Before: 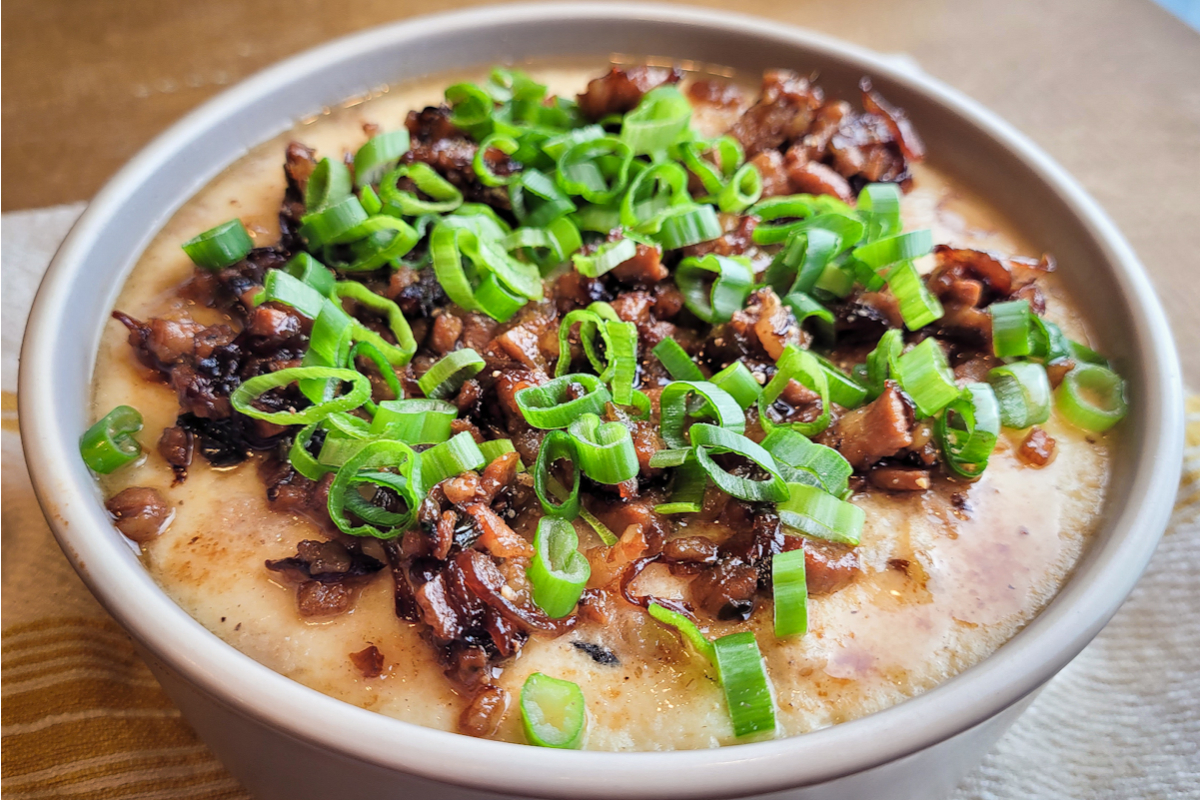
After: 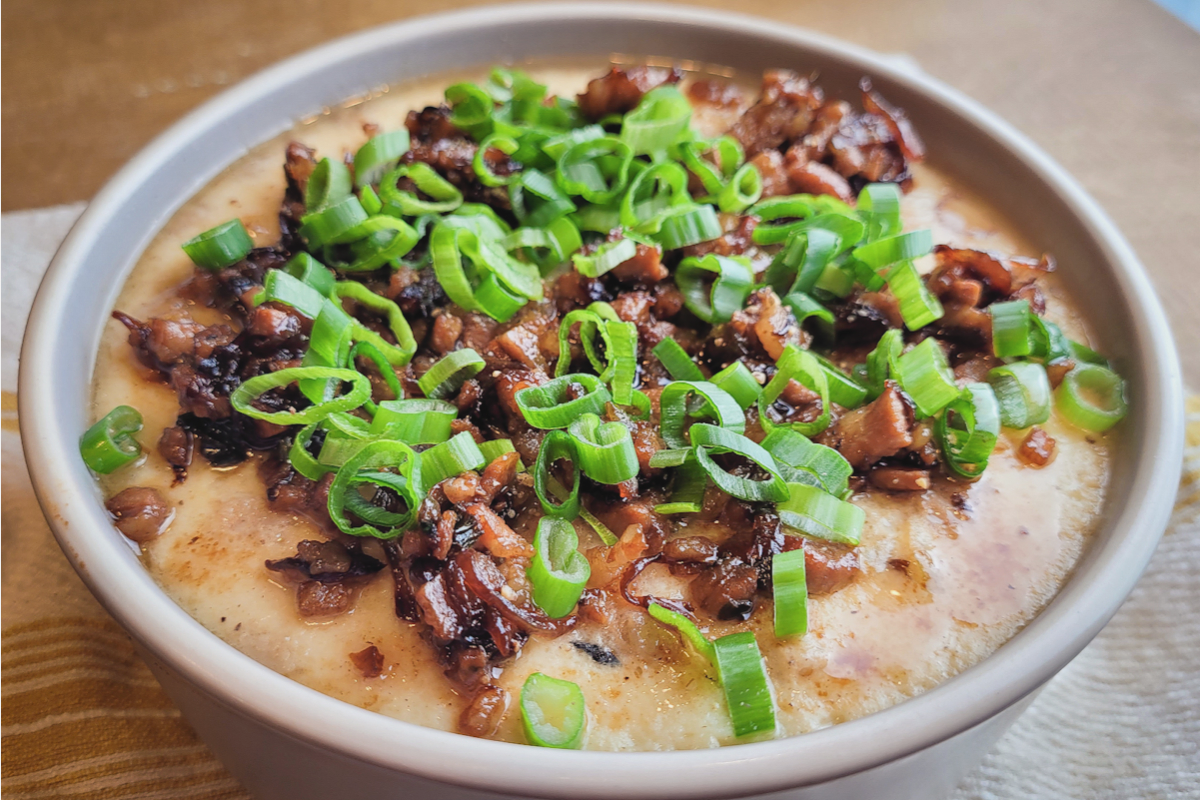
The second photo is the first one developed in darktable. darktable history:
contrast brightness saturation: contrast -0.104, saturation -0.085
